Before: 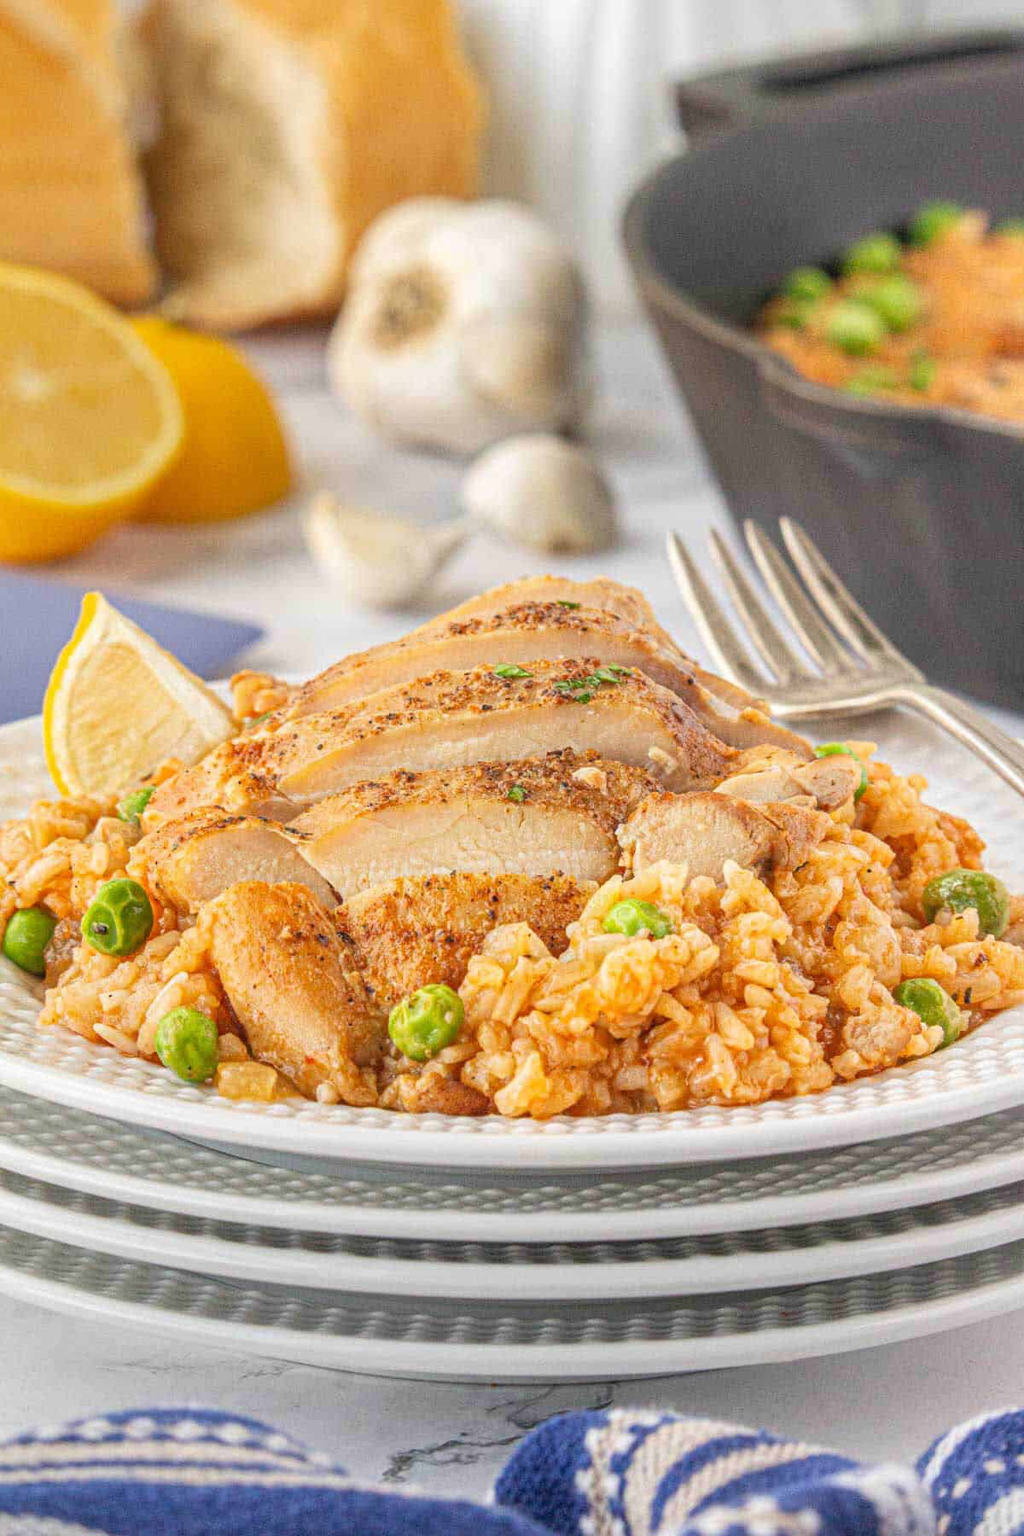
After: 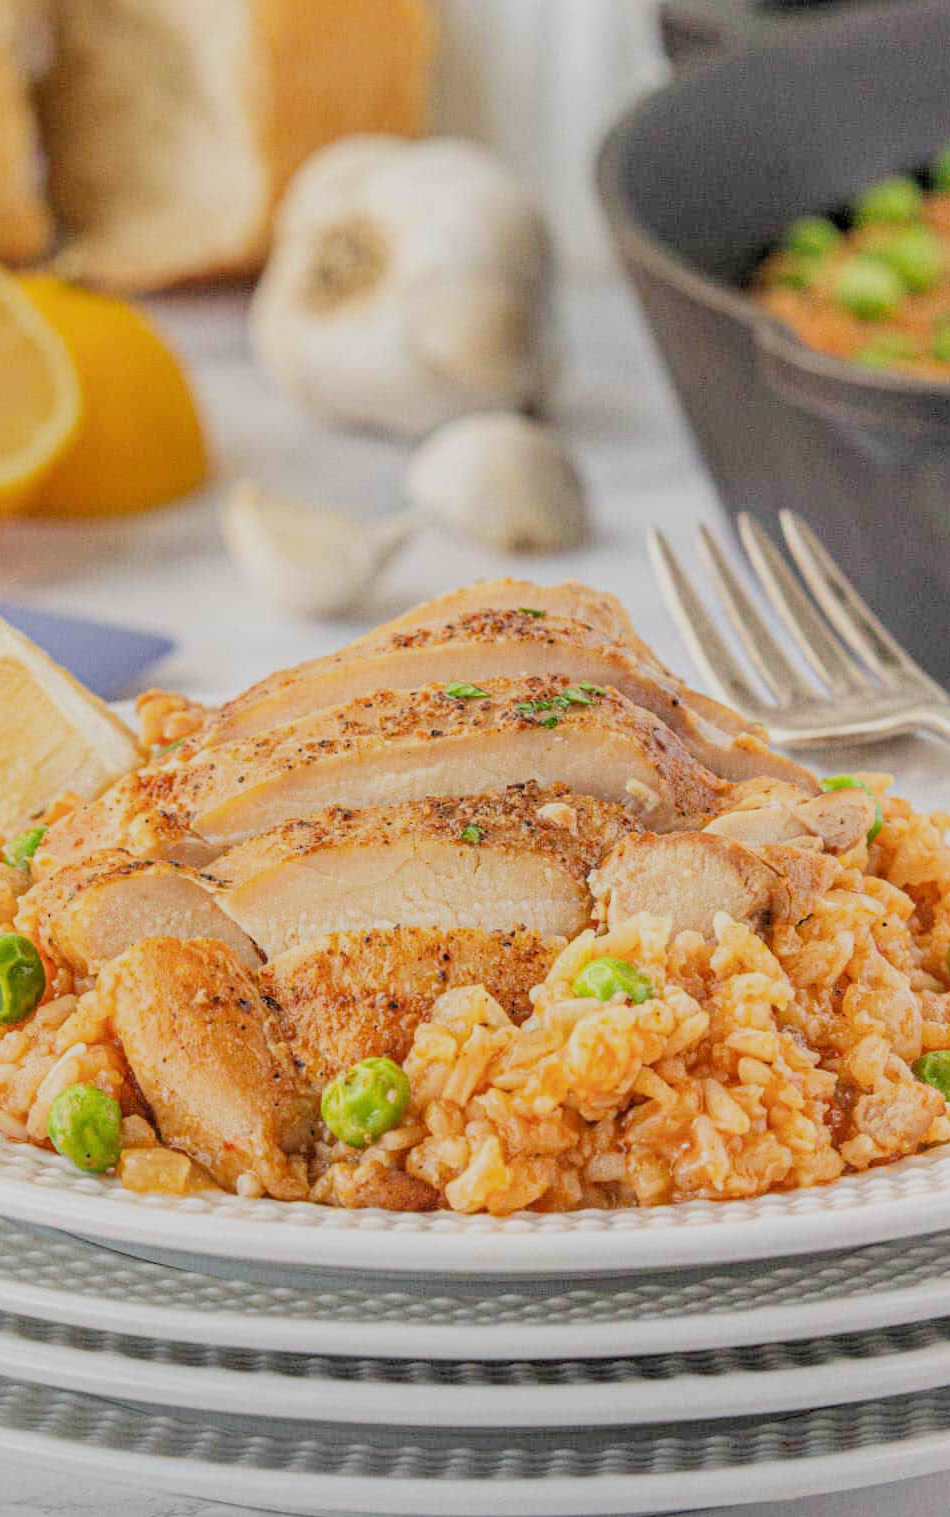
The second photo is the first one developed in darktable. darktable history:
crop: left 11.225%, top 5.381%, right 9.565%, bottom 10.314%
filmic rgb: black relative exposure -4.88 EV, hardness 2.82
